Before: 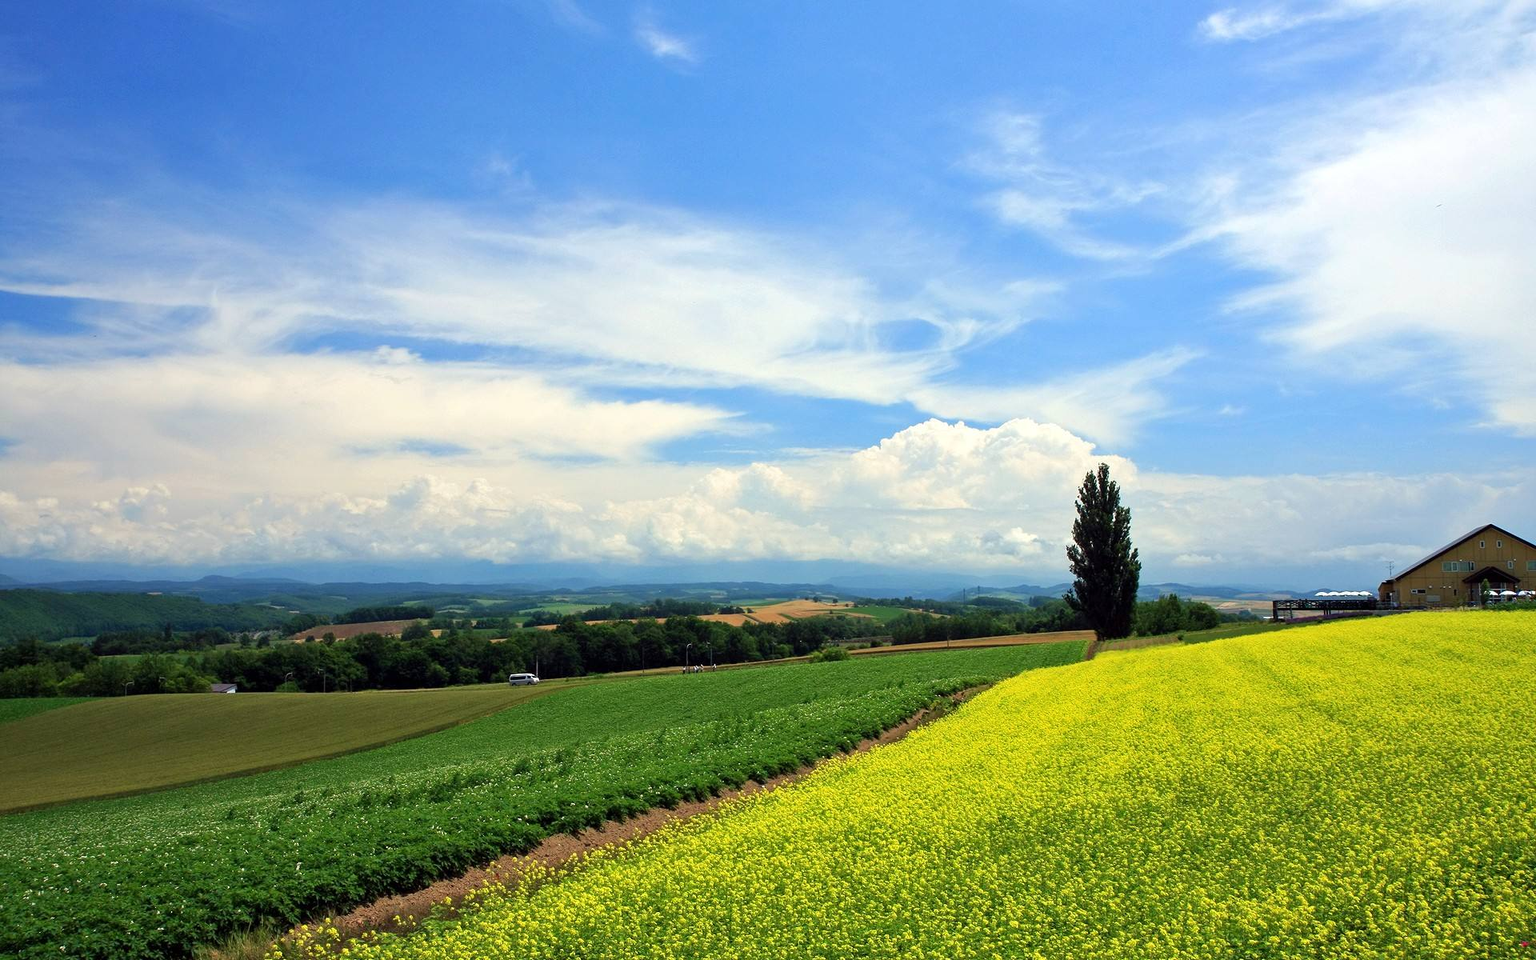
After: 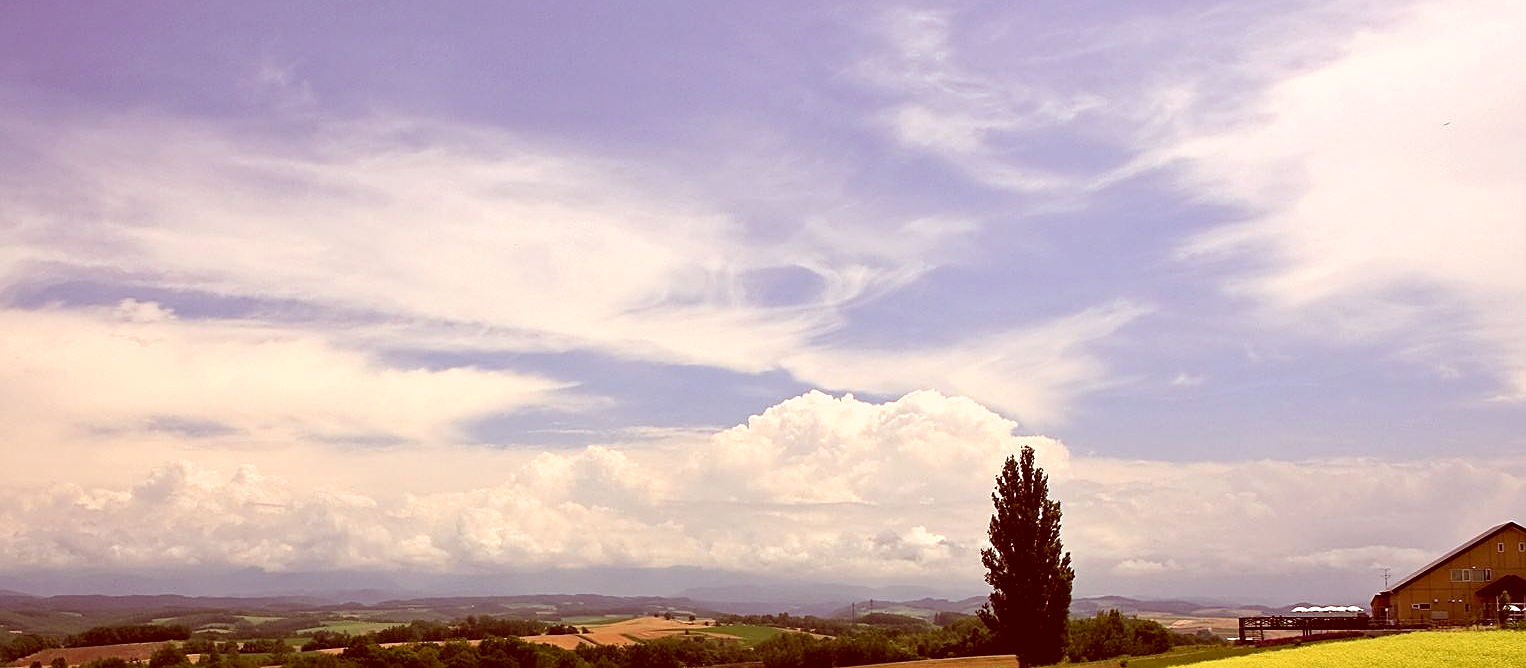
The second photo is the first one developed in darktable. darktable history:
sharpen: on, module defaults
color correction: highlights a* 9.03, highlights b* 8.71, shadows a* 40, shadows b* 40, saturation 0.8
crop: left 18.38%, top 11.092%, right 2.134%, bottom 33.217%
